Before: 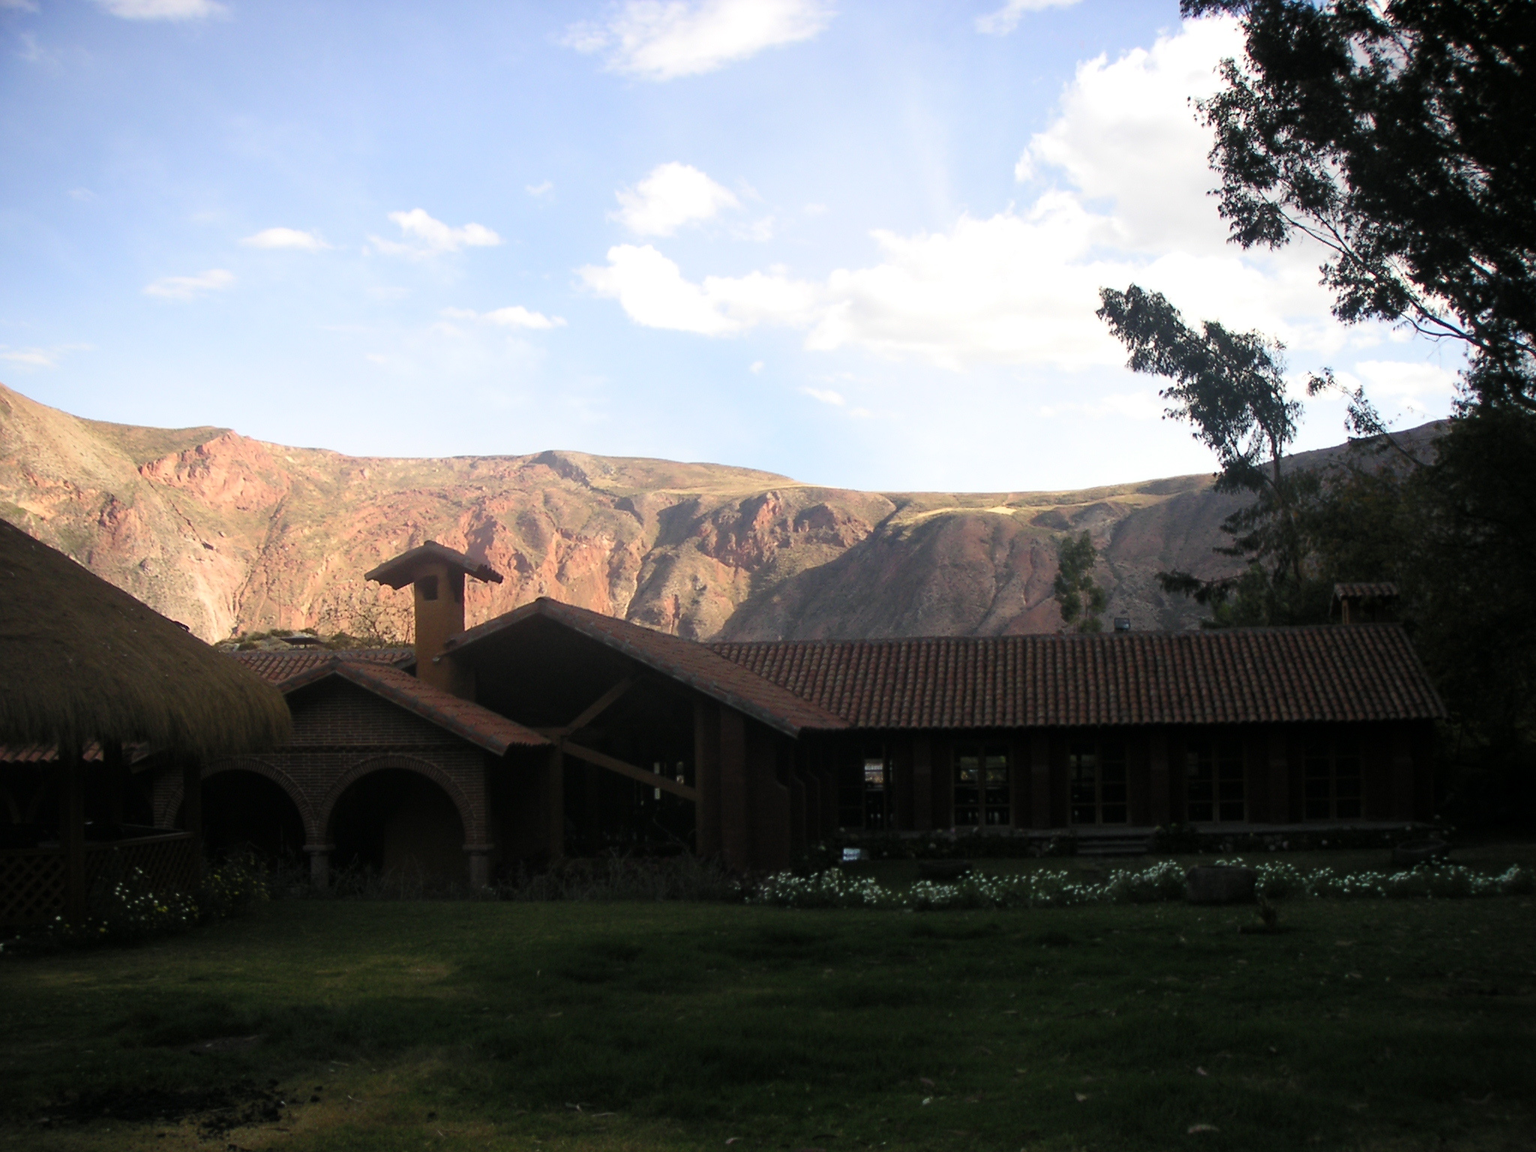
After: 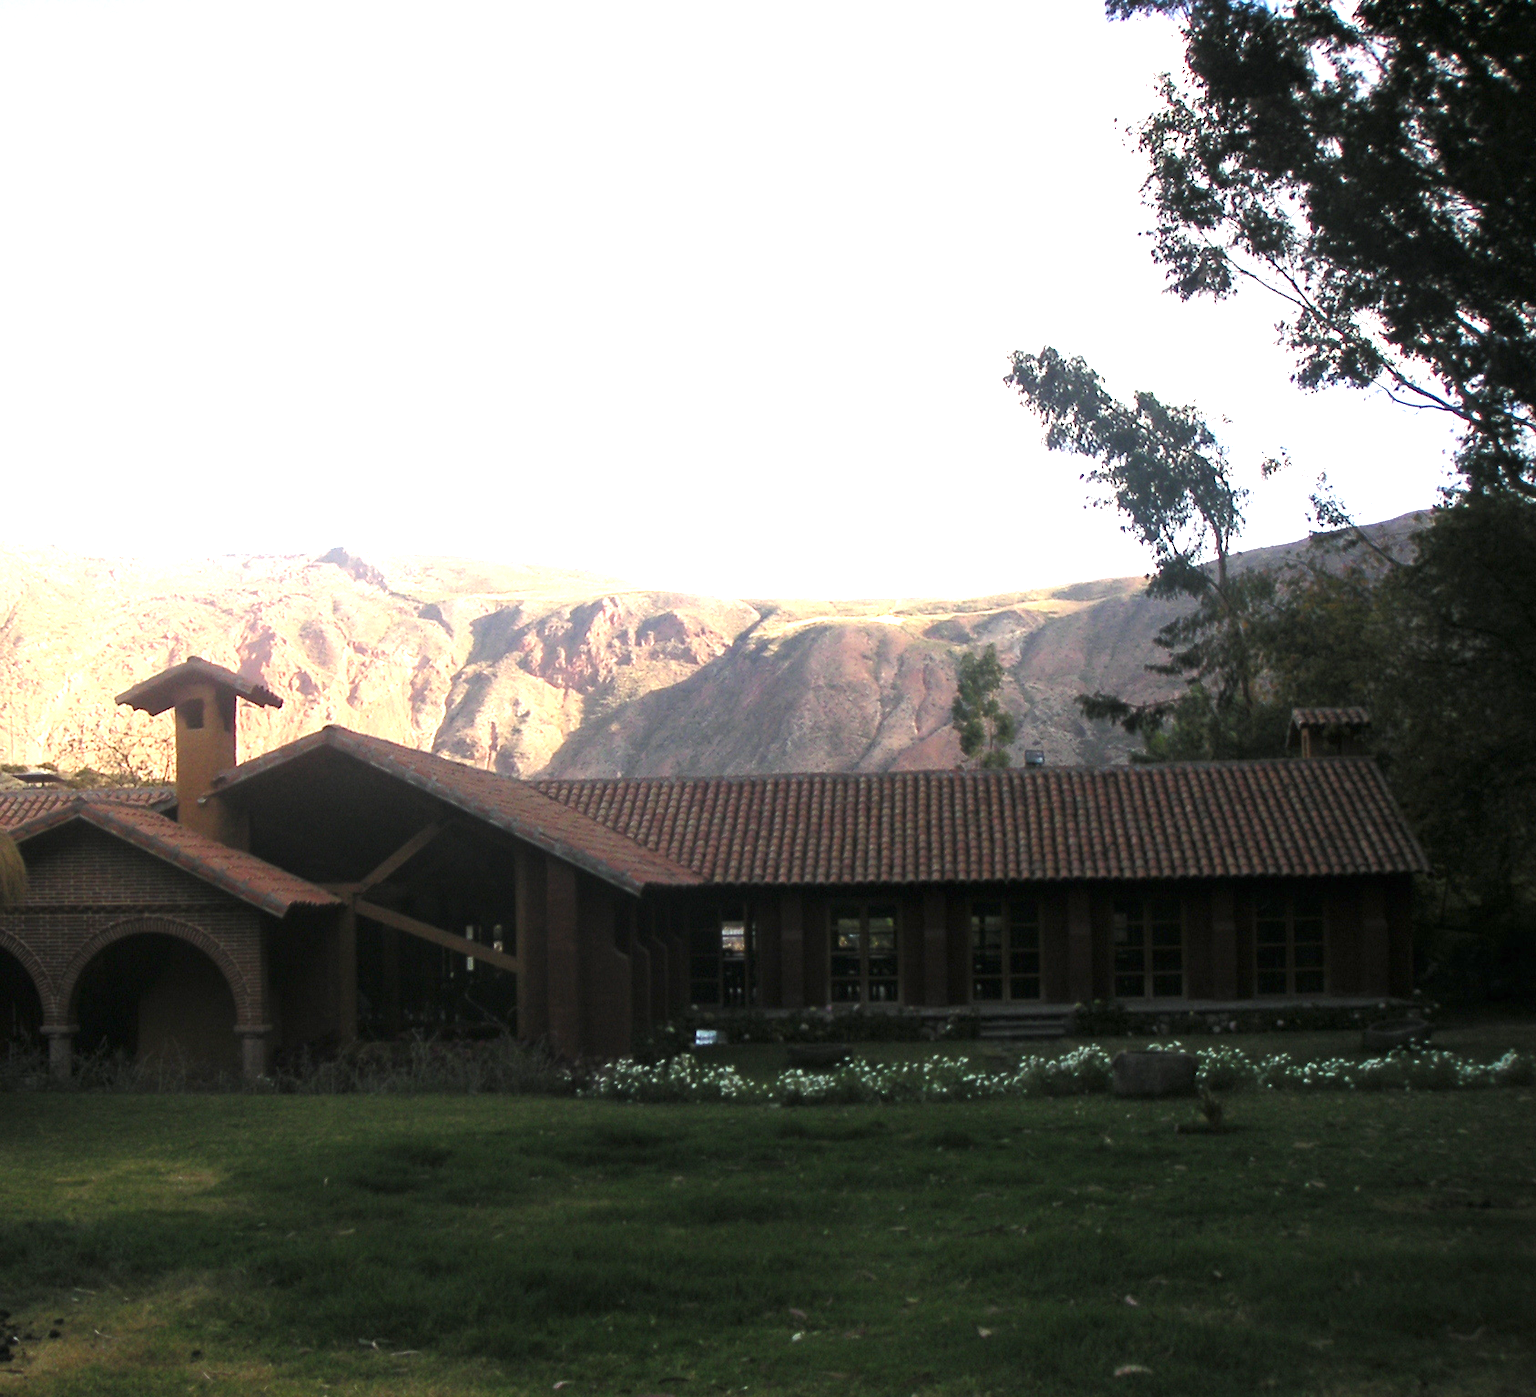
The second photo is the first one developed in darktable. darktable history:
crop: left 17.62%, bottom 0.03%
exposure: black level correction 0, exposure 1.38 EV, compensate exposure bias true, compensate highlight preservation false
